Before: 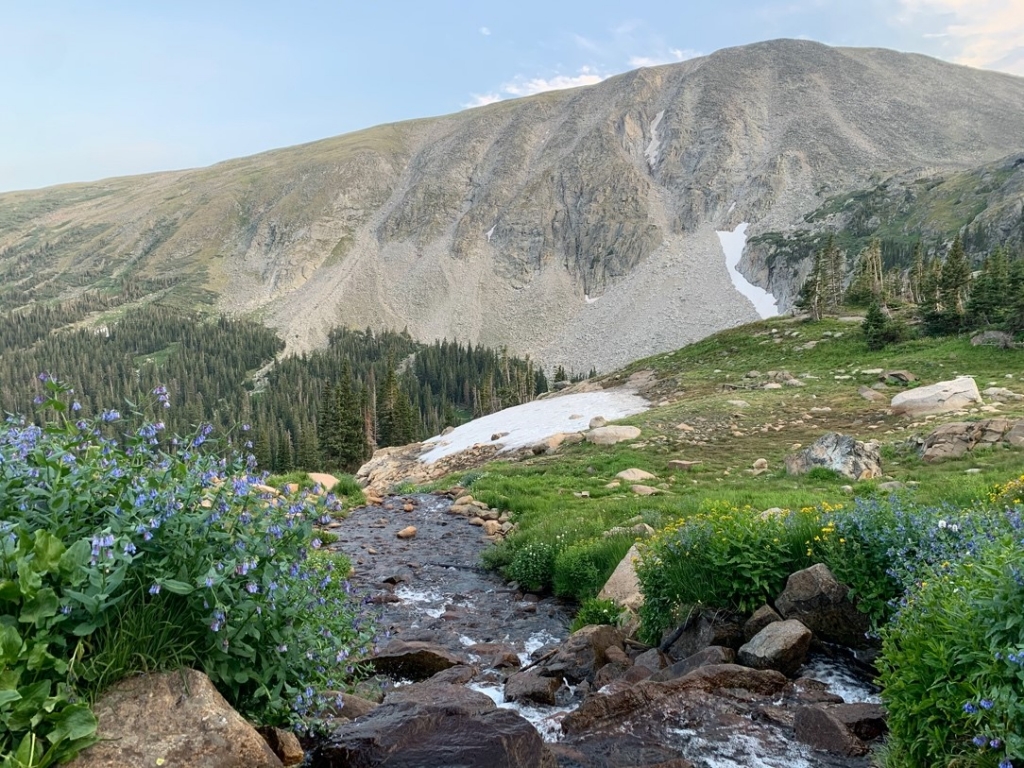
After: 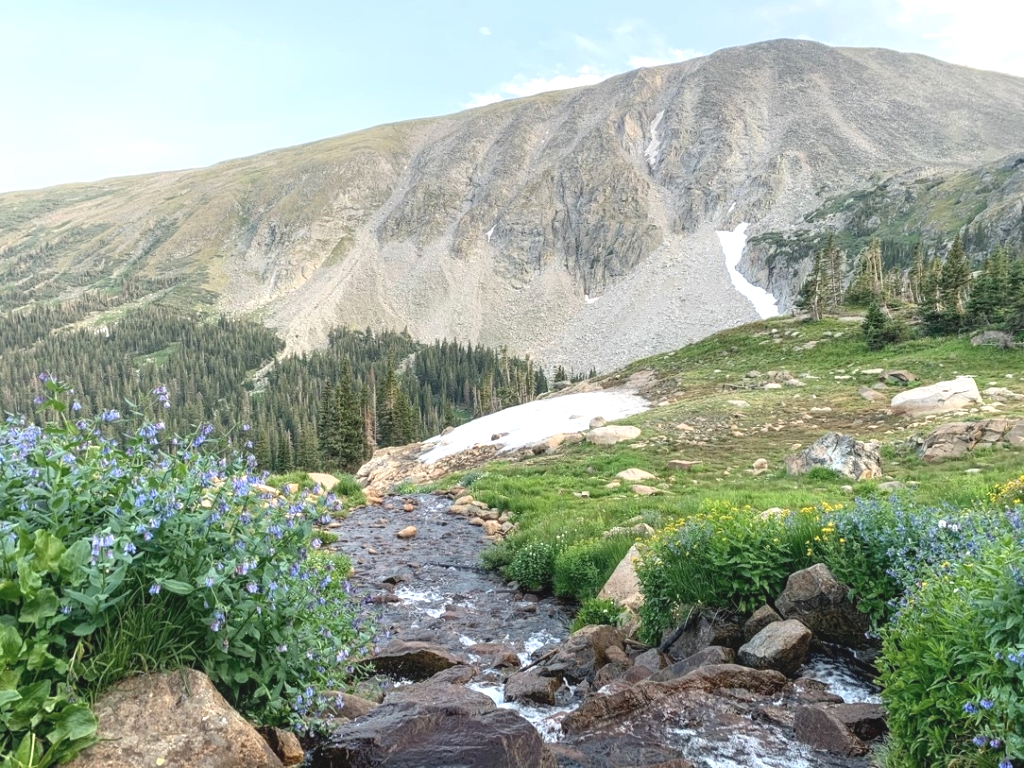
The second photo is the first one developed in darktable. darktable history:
contrast brightness saturation: contrast -0.15, brightness 0.05, saturation -0.12
exposure: black level correction 0, exposure 0.7 EV, compensate exposure bias true, compensate highlight preservation false
local contrast: on, module defaults
